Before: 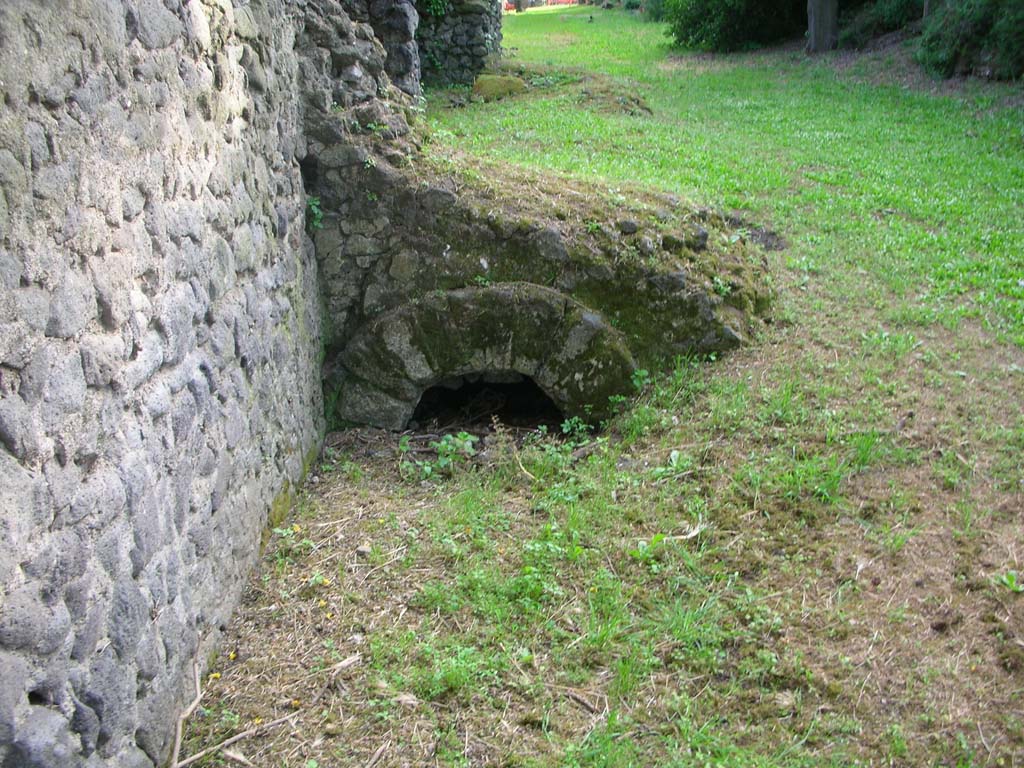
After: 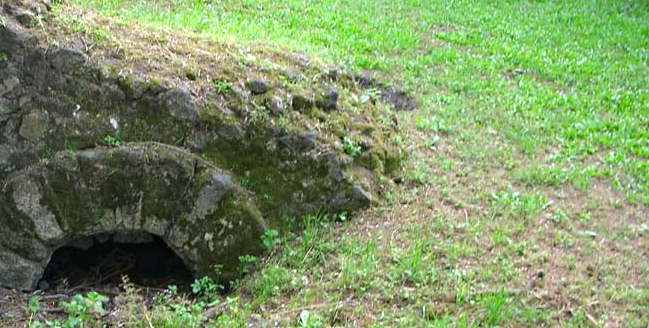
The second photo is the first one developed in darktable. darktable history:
crop: left 36.133%, top 18.32%, right 0.423%, bottom 38.947%
haze removal: compatibility mode true
exposure: black level correction 0, exposure 0.499 EV, compensate highlight preservation false
